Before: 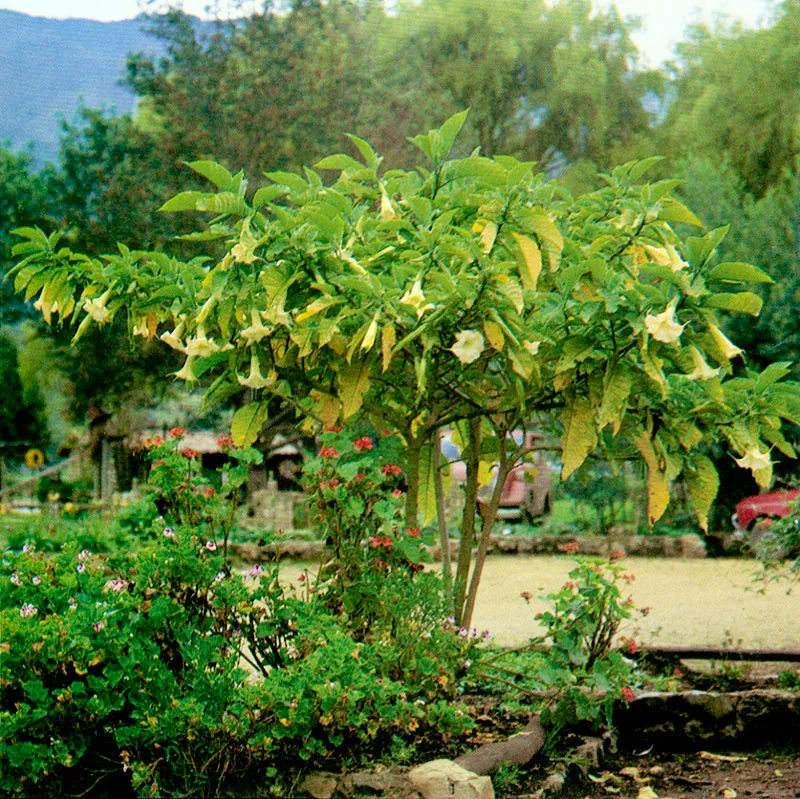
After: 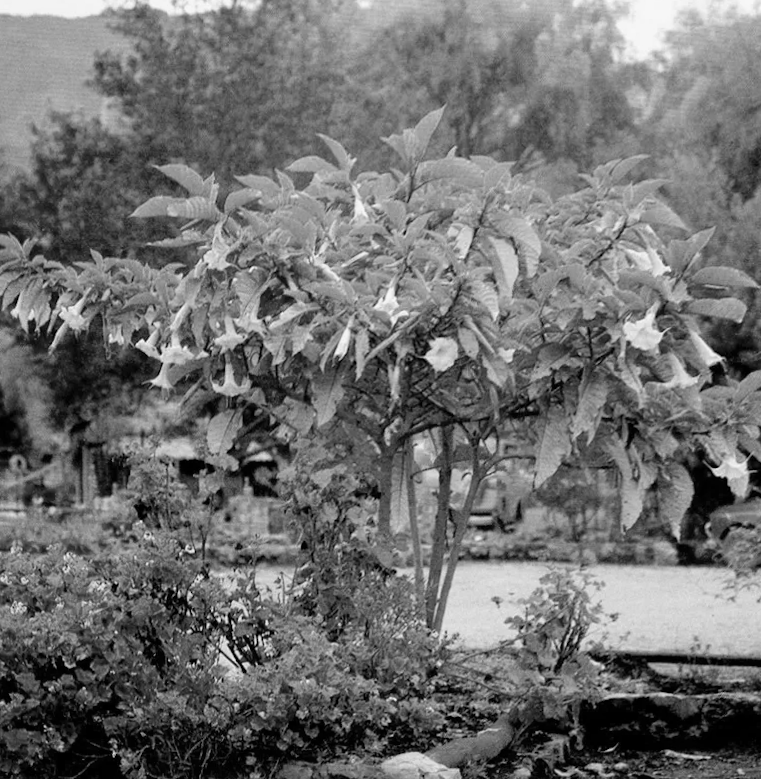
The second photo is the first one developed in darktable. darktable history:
color balance rgb: linear chroma grading › global chroma 15%, perceptual saturation grading › global saturation 30%
monochrome: a 32, b 64, size 2.3
rotate and perspective: rotation 0.074°, lens shift (vertical) 0.096, lens shift (horizontal) -0.041, crop left 0.043, crop right 0.952, crop top 0.024, crop bottom 0.979
exposure: compensate highlight preservation false
